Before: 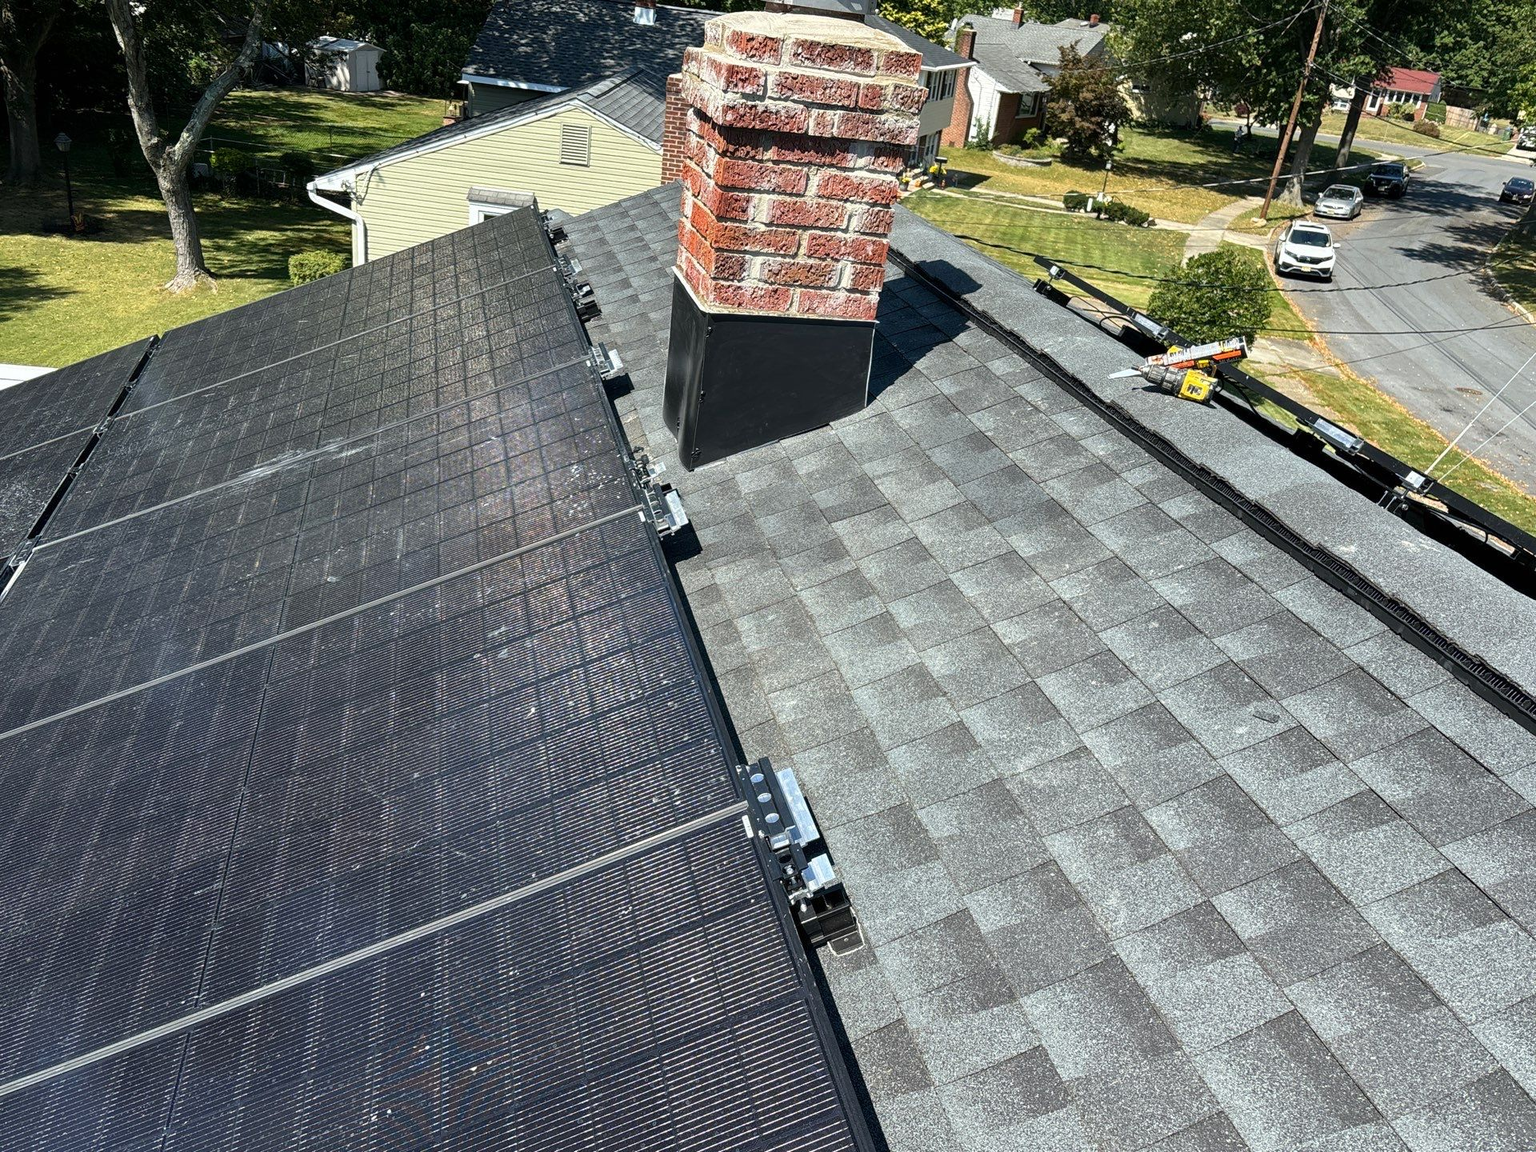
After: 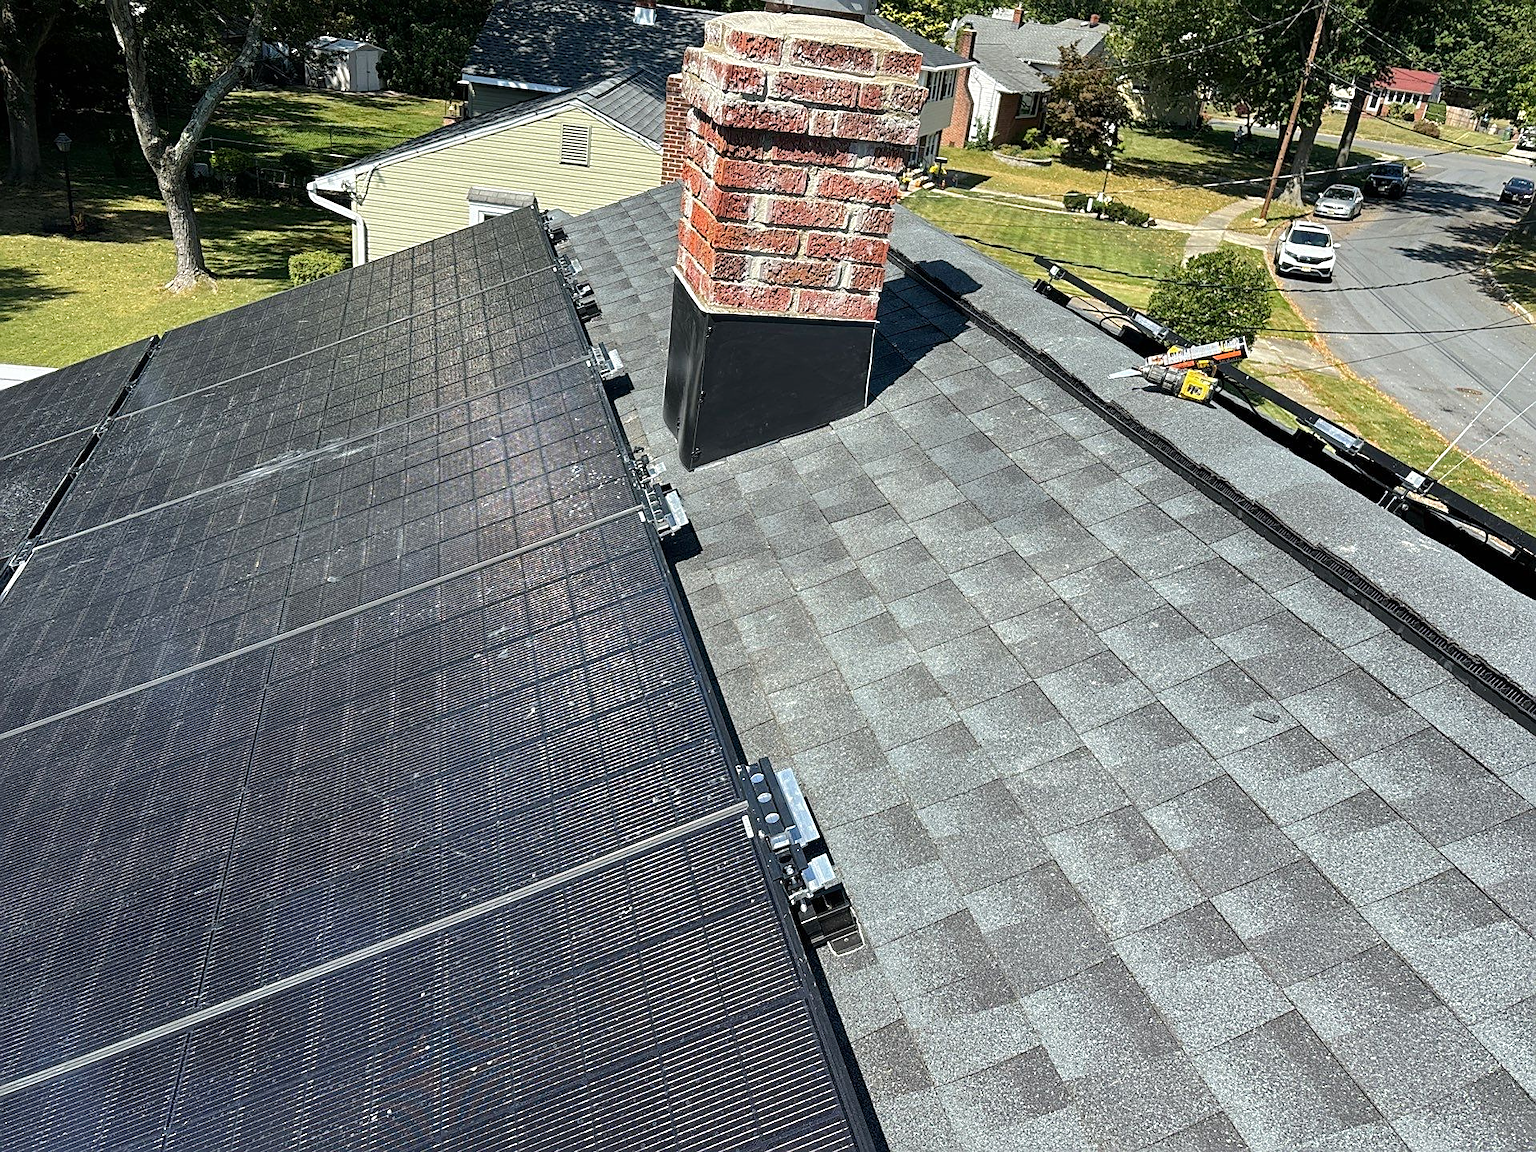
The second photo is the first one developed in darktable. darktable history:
base curve: curves: ch0 [(0, 0) (0.235, 0.266) (0.503, 0.496) (0.786, 0.72) (1, 1)]
sharpen: on, module defaults
